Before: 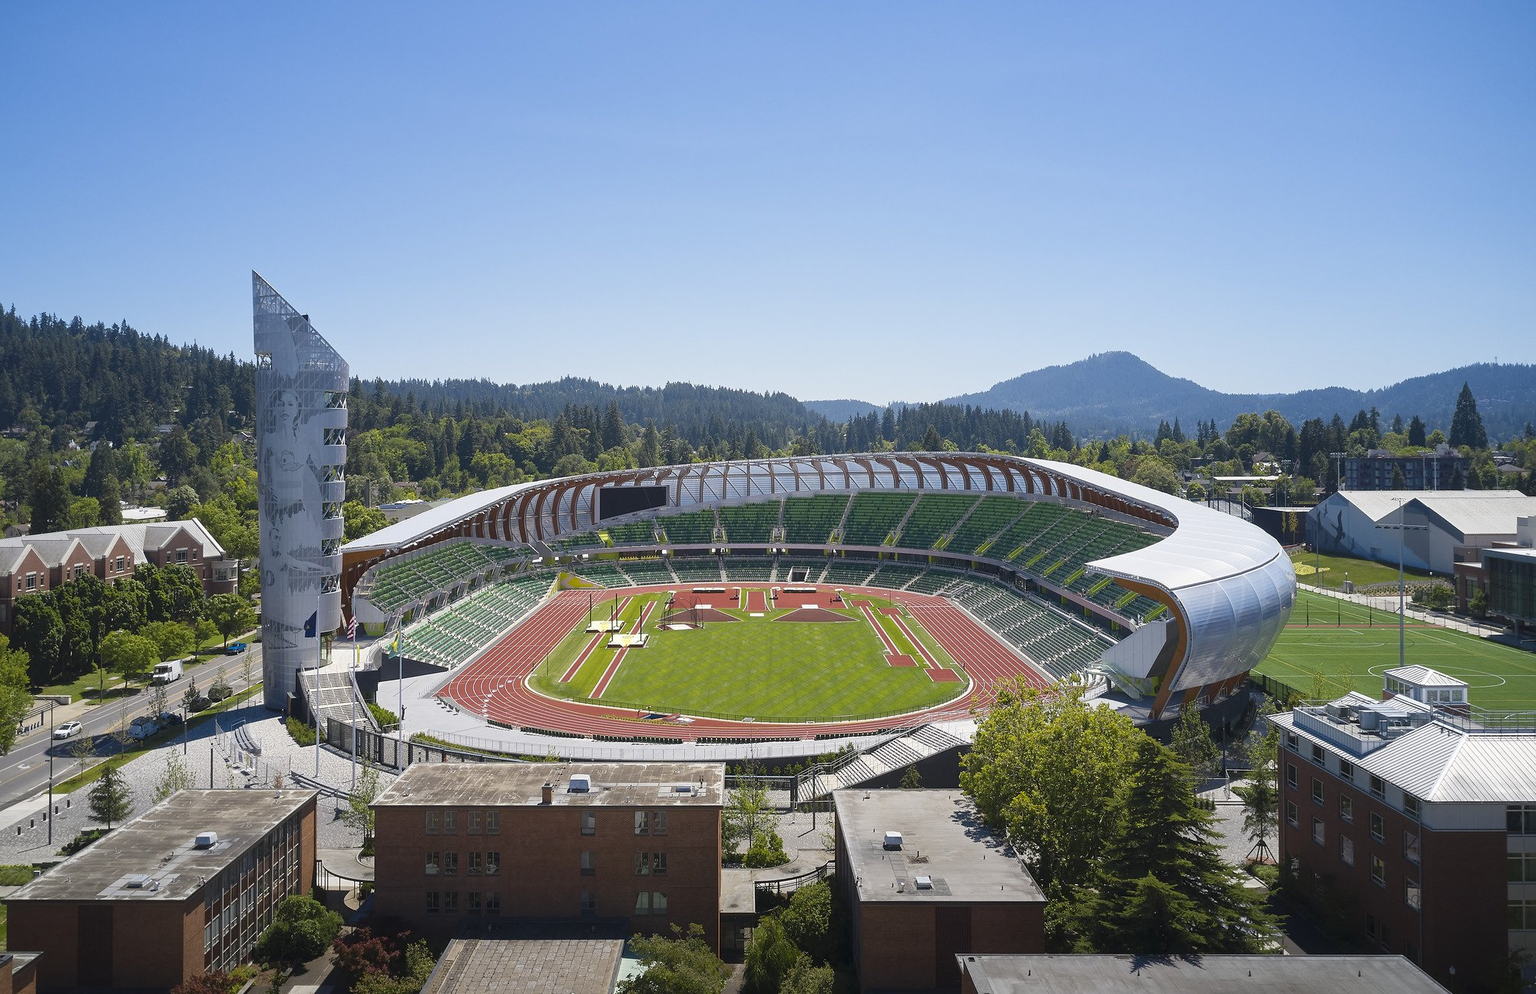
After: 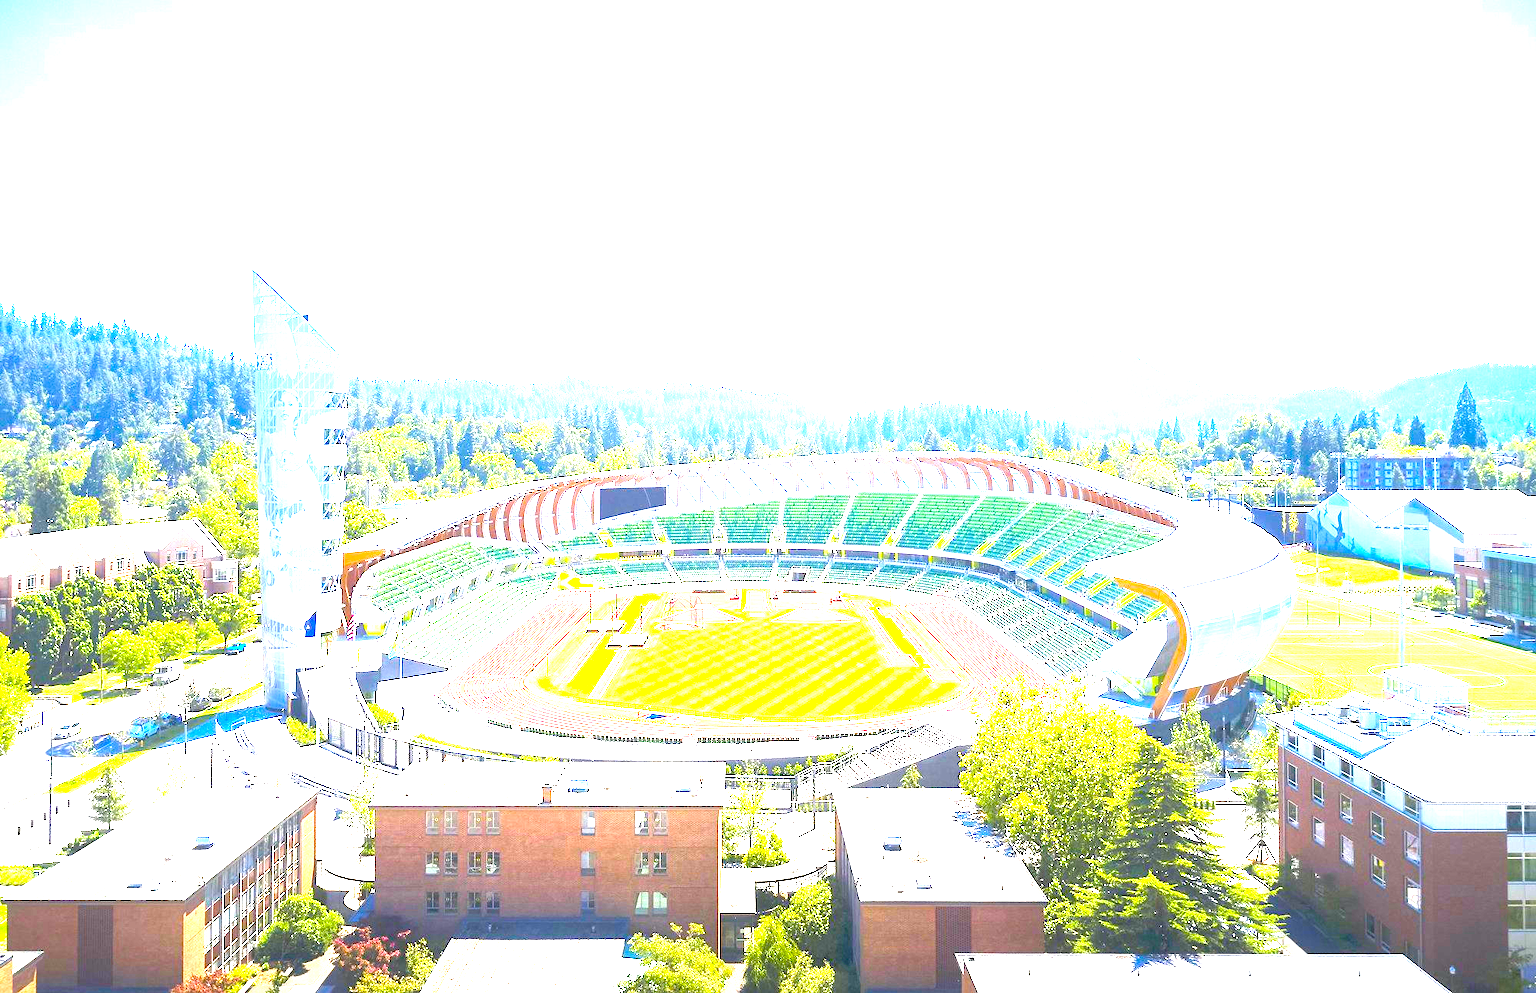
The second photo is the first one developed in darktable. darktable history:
contrast brightness saturation: contrast -0.092, saturation -0.095
color balance rgb: shadows lift › chroma 1.047%, shadows lift › hue 240.65°, linear chroma grading › global chroma 14.762%, perceptual saturation grading › global saturation 20%, perceptual saturation grading › highlights -25.244%, perceptual saturation grading › shadows 49.826%, perceptual brilliance grading › mid-tones 9.538%, perceptual brilliance grading › shadows 14.792%, global vibrance 20%
exposure: exposure 1.487 EV, compensate highlight preservation false
levels: levels [0, 0.281, 0.562]
